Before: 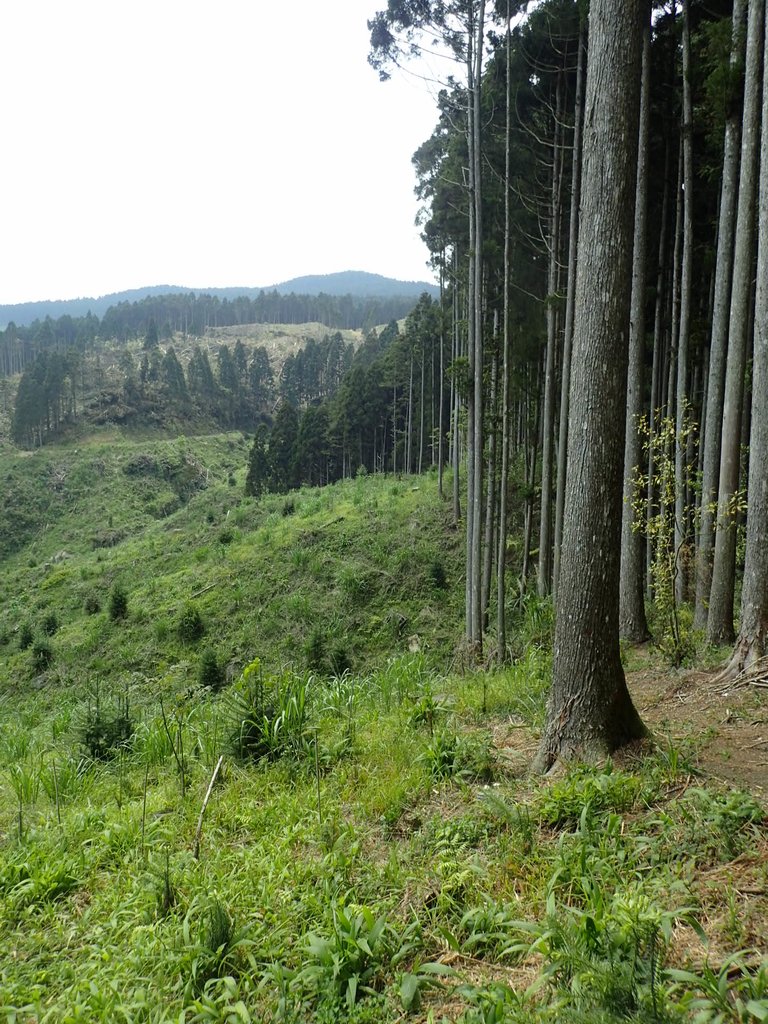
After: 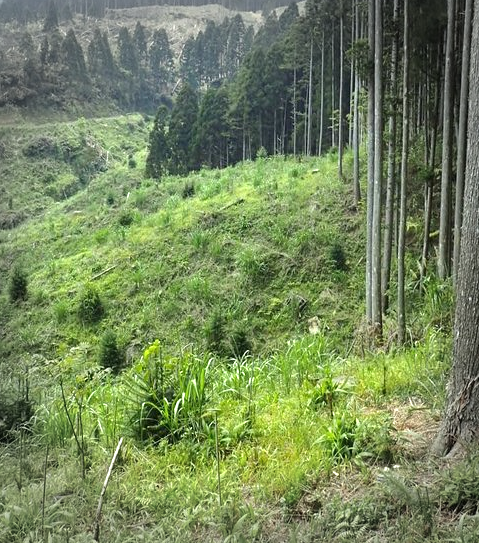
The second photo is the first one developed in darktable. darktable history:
vignetting: fall-off start 68.7%, fall-off radius 30.71%, width/height ratio 0.987, shape 0.861
exposure: black level correction 0, exposure 1.032 EV, compensate exposure bias true, compensate highlight preservation false
crop: left 13.077%, top 31.144%, right 24.537%, bottom 15.787%
